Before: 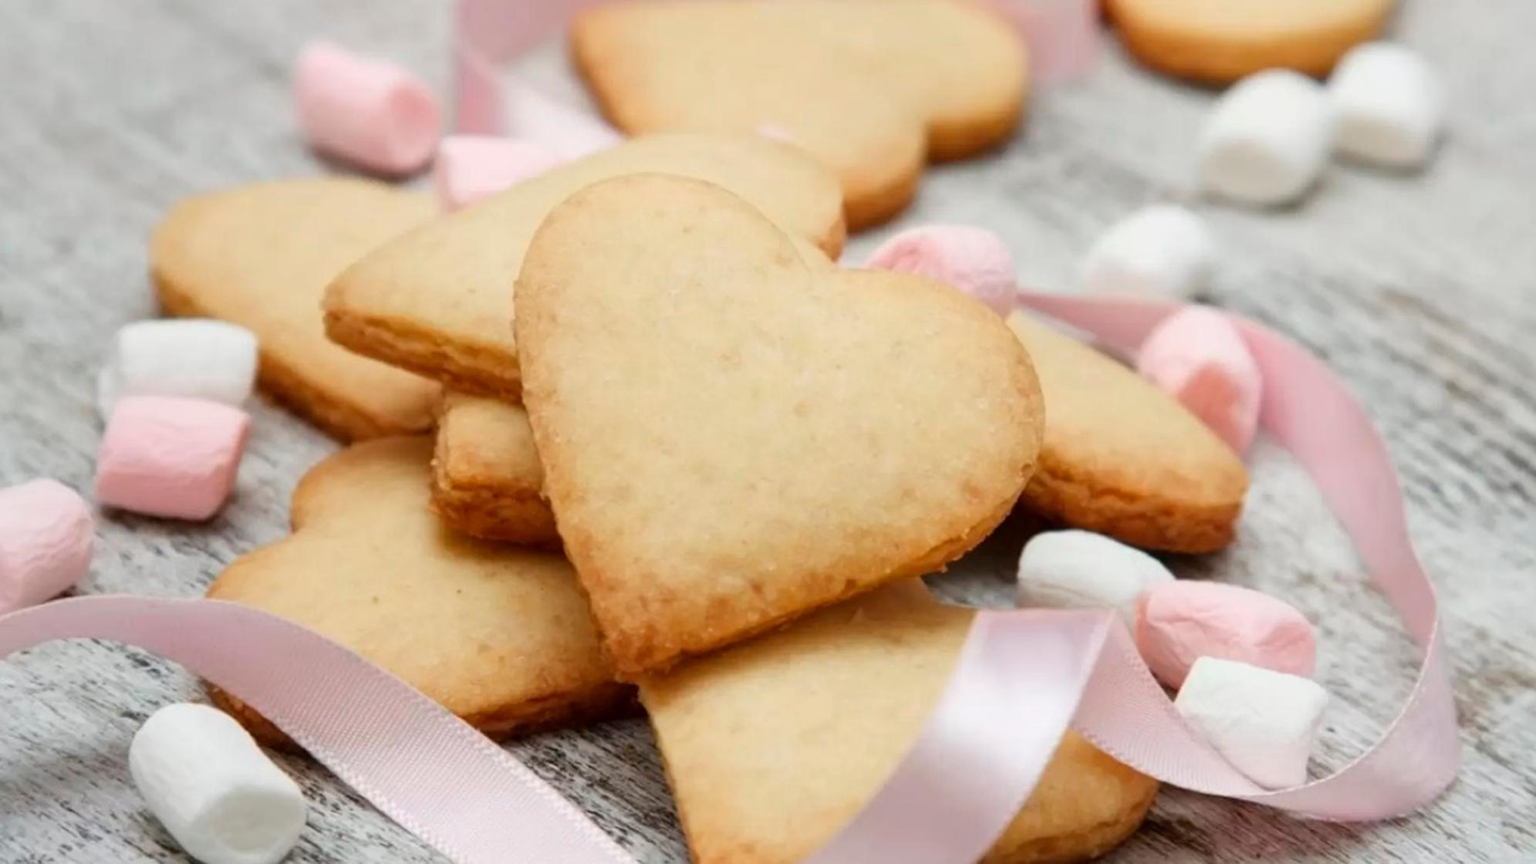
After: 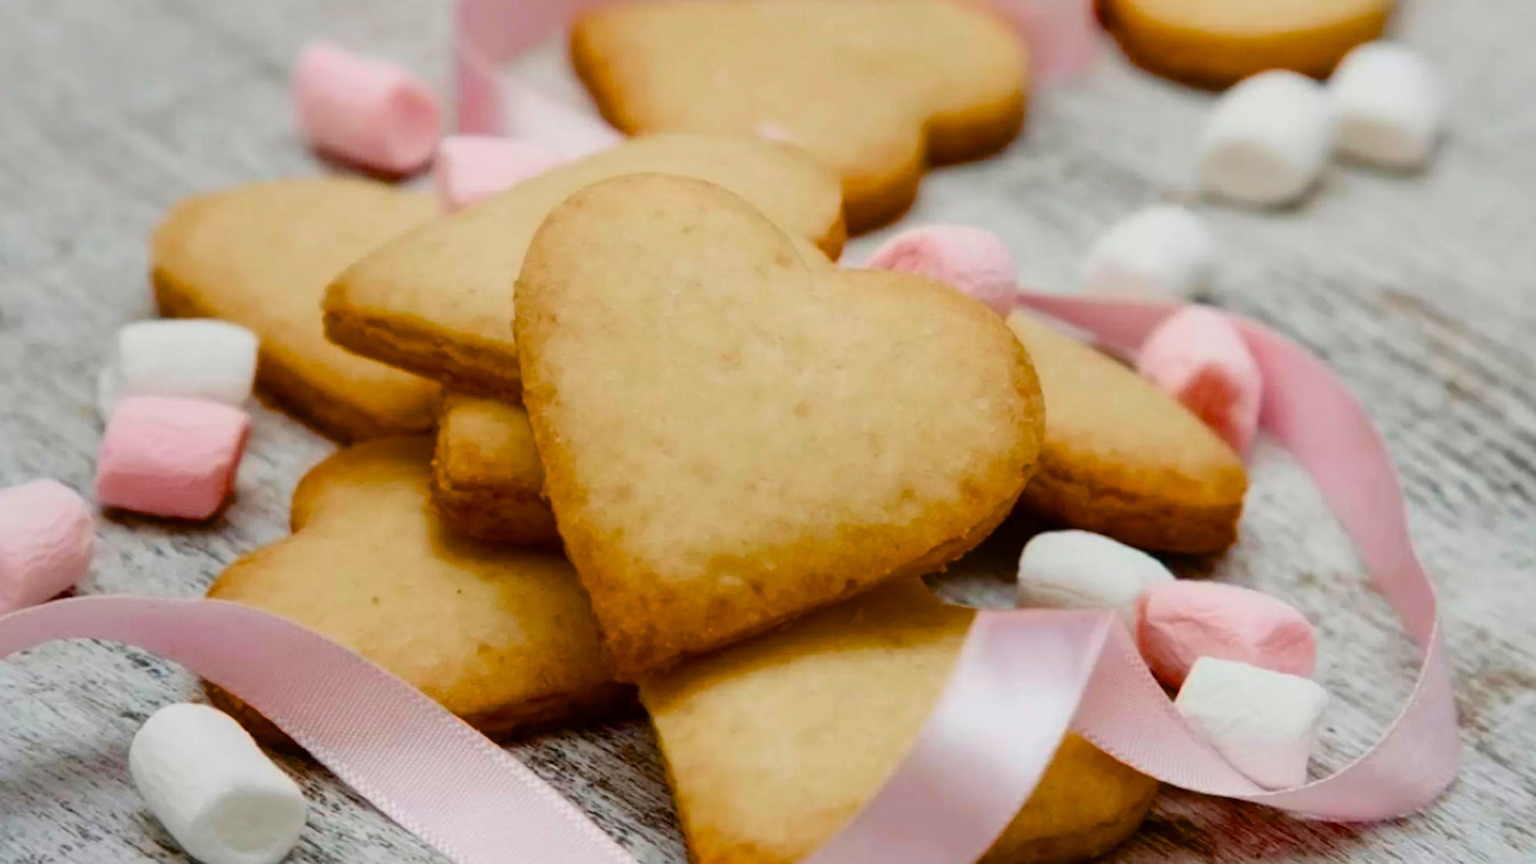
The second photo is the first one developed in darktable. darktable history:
color balance rgb: perceptual saturation grading › global saturation 20%, perceptual saturation grading › highlights 1.593%, perceptual saturation grading › shadows 49.553%, global vibrance 16.364%, saturation formula JzAzBz (2021)
exposure: exposure -0.261 EV, compensate exposure bias true, compensate highlight preservation false
